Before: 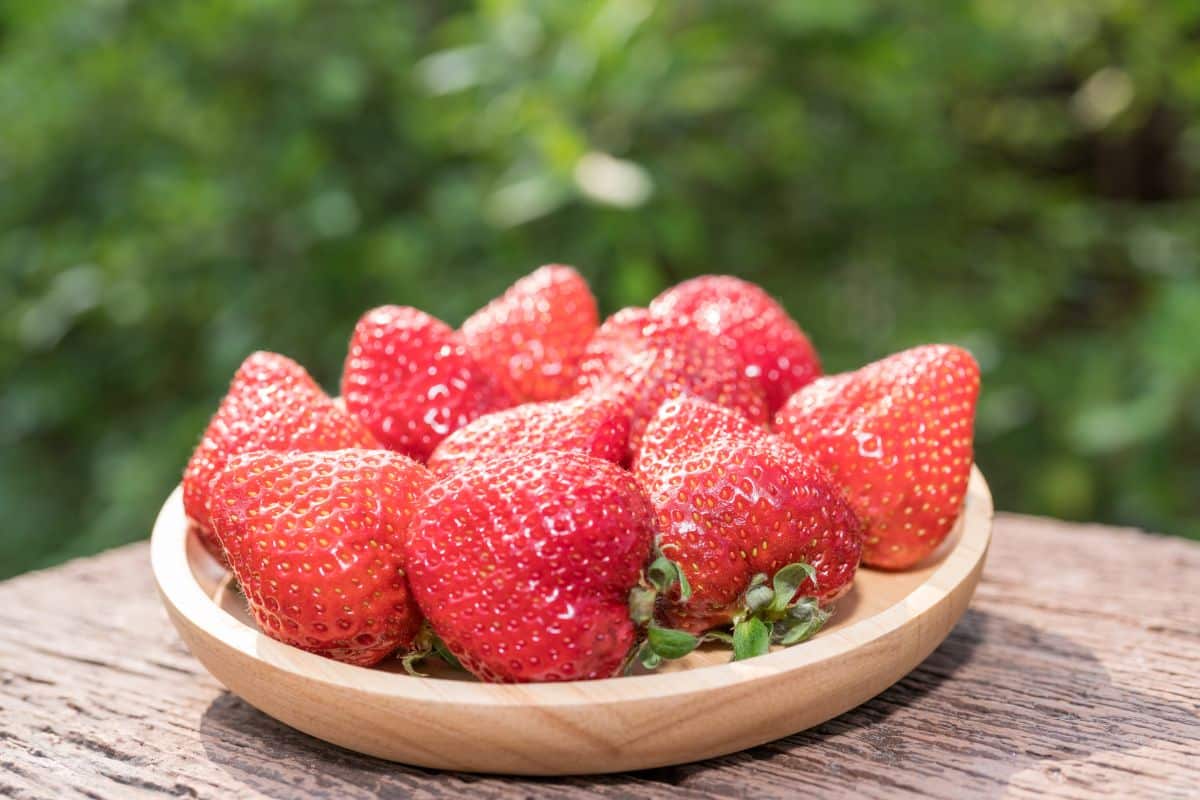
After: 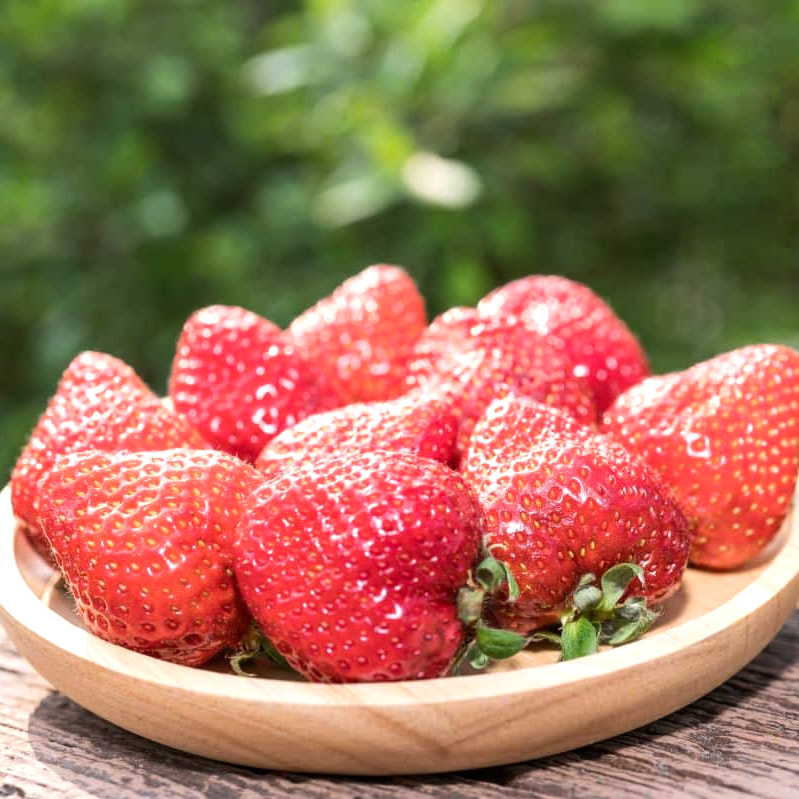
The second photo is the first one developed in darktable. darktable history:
crop and rotate: left 14.385%, right 18.948%
tone equalizer: -8 EV -0.417 EV, -7 EV -0.389 EV, -6 EV -0.333 EV, -5 EV -0.222 EV, -3 EV 0.222 EV, -2 EV 0.333 EV, -1 EV 0.389 EV, +0 EV 0.417 EV, edges refinement/feathering 500, mask exposure compensation -1.57 EV, preserve details no
